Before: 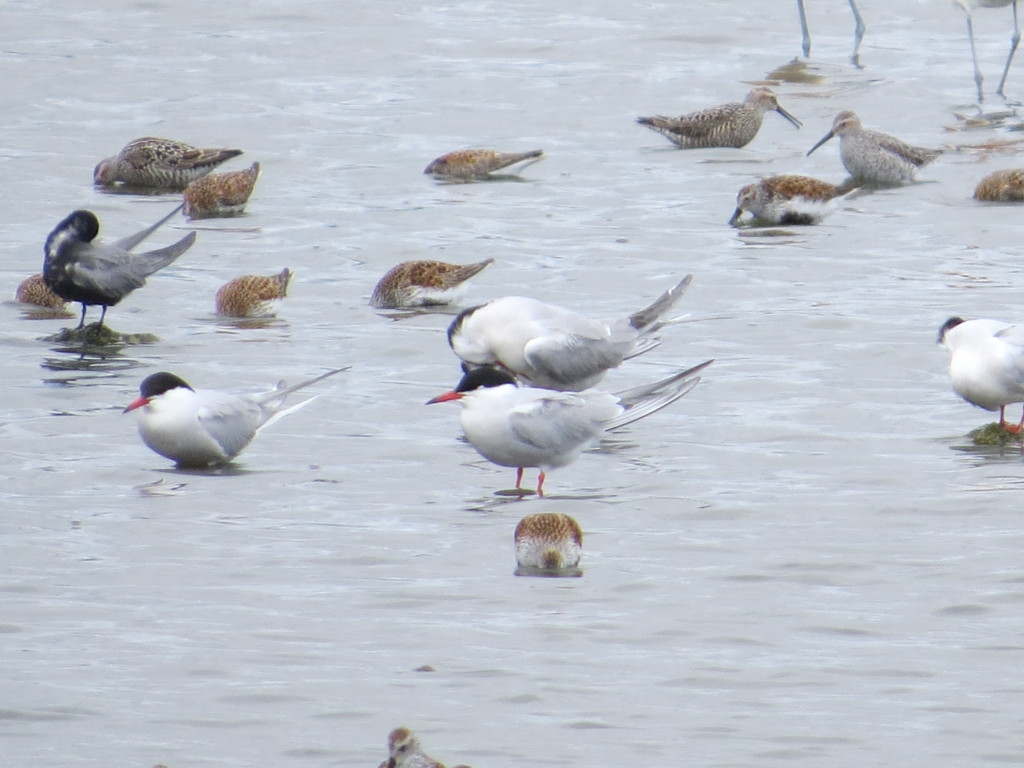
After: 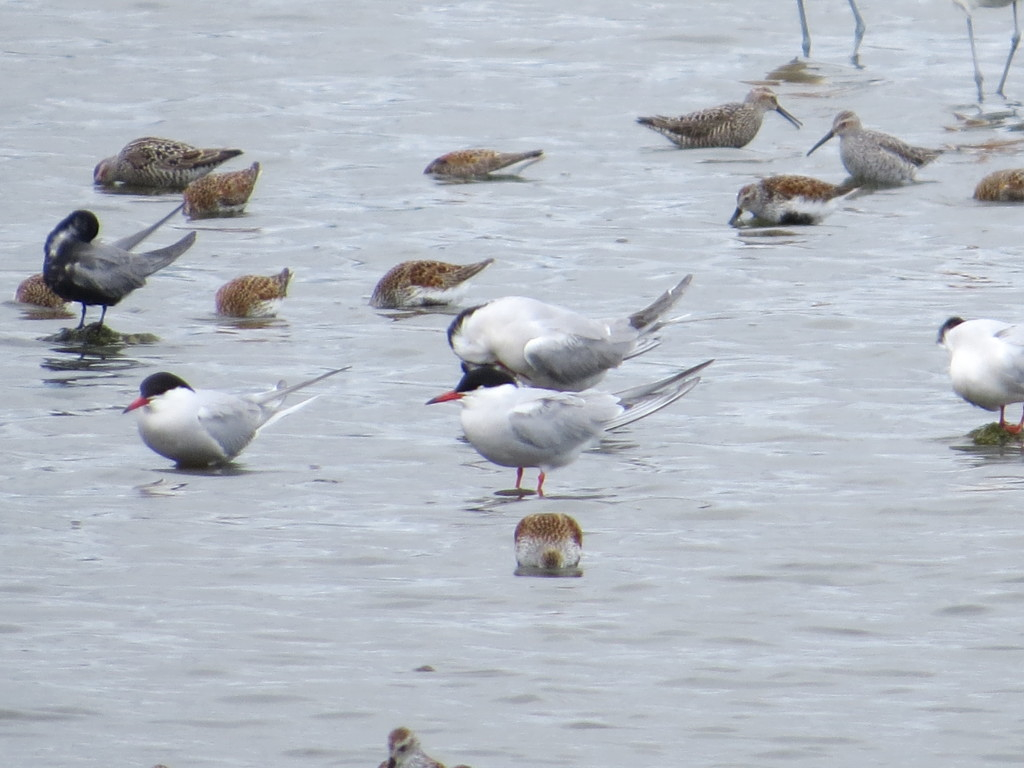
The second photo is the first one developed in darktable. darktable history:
contrast brightness saturation: brightness -0.094
